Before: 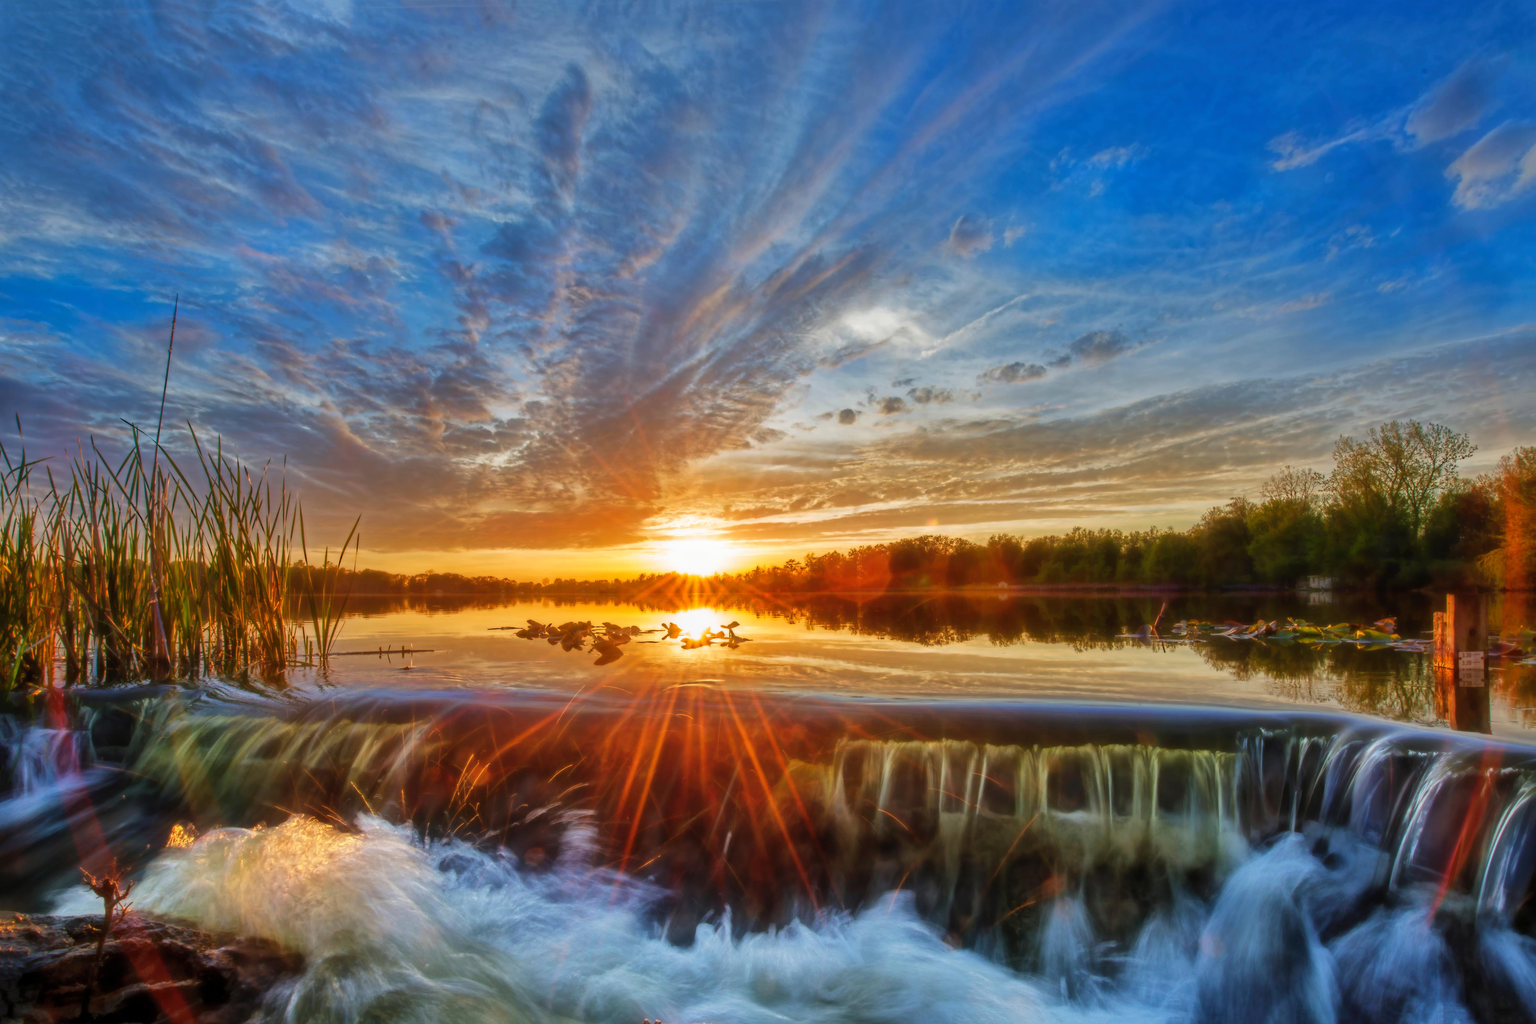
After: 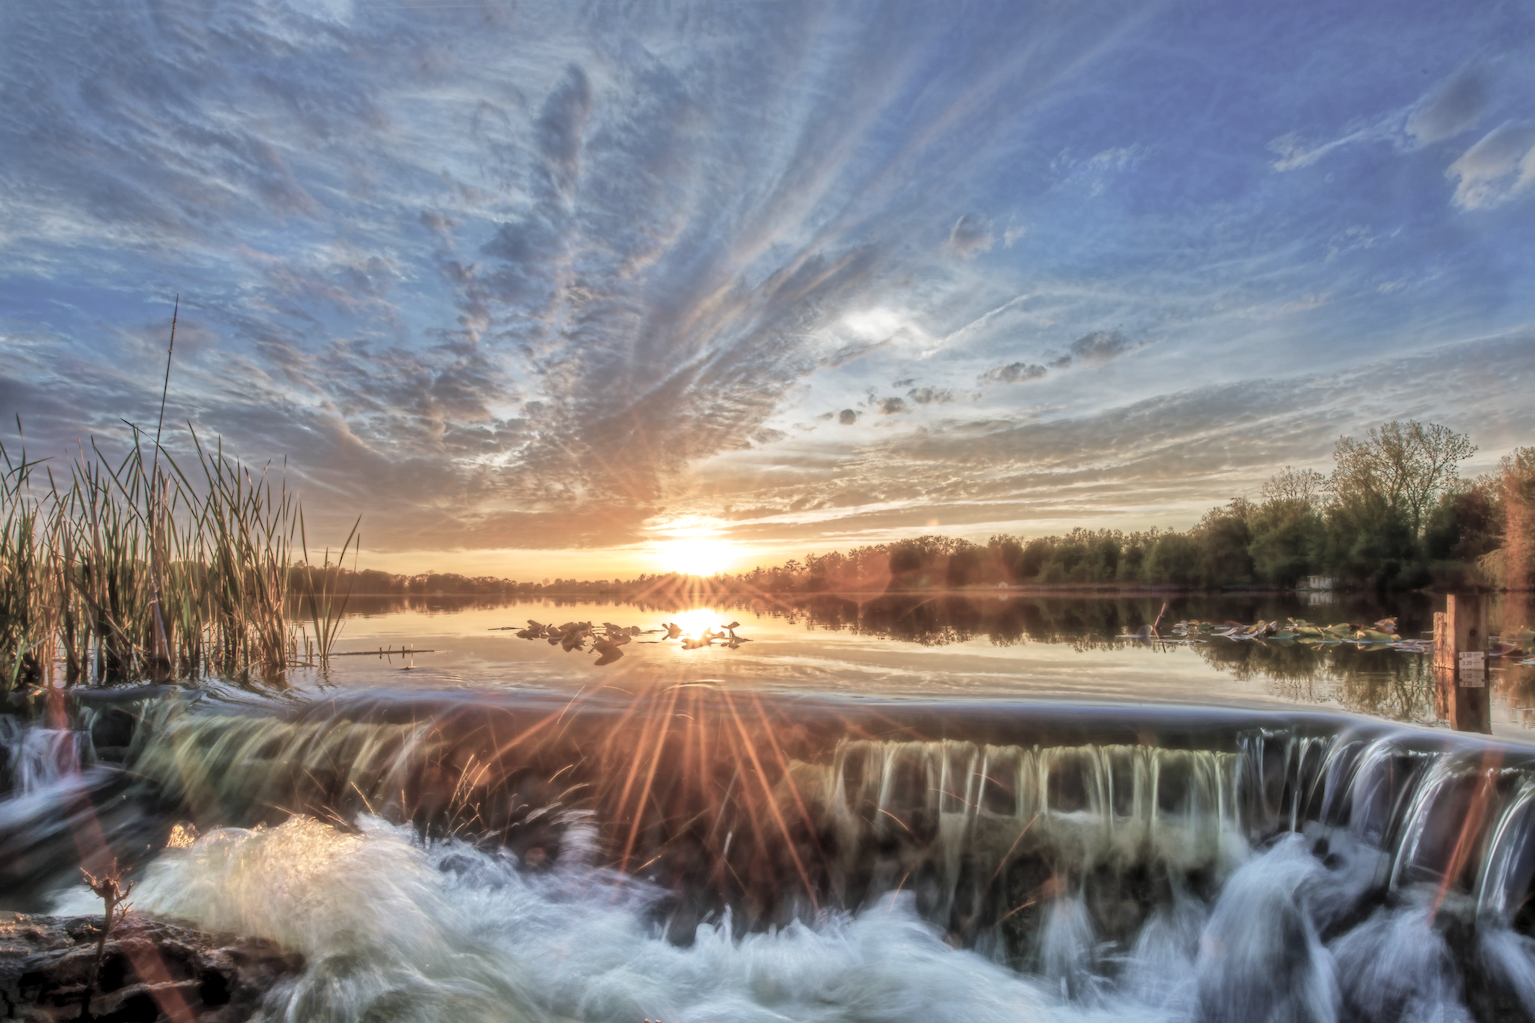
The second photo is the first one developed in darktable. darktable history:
contrast brightness saturation: brightness 0.187, saturation -0.487
local contrast: on, module defaults
